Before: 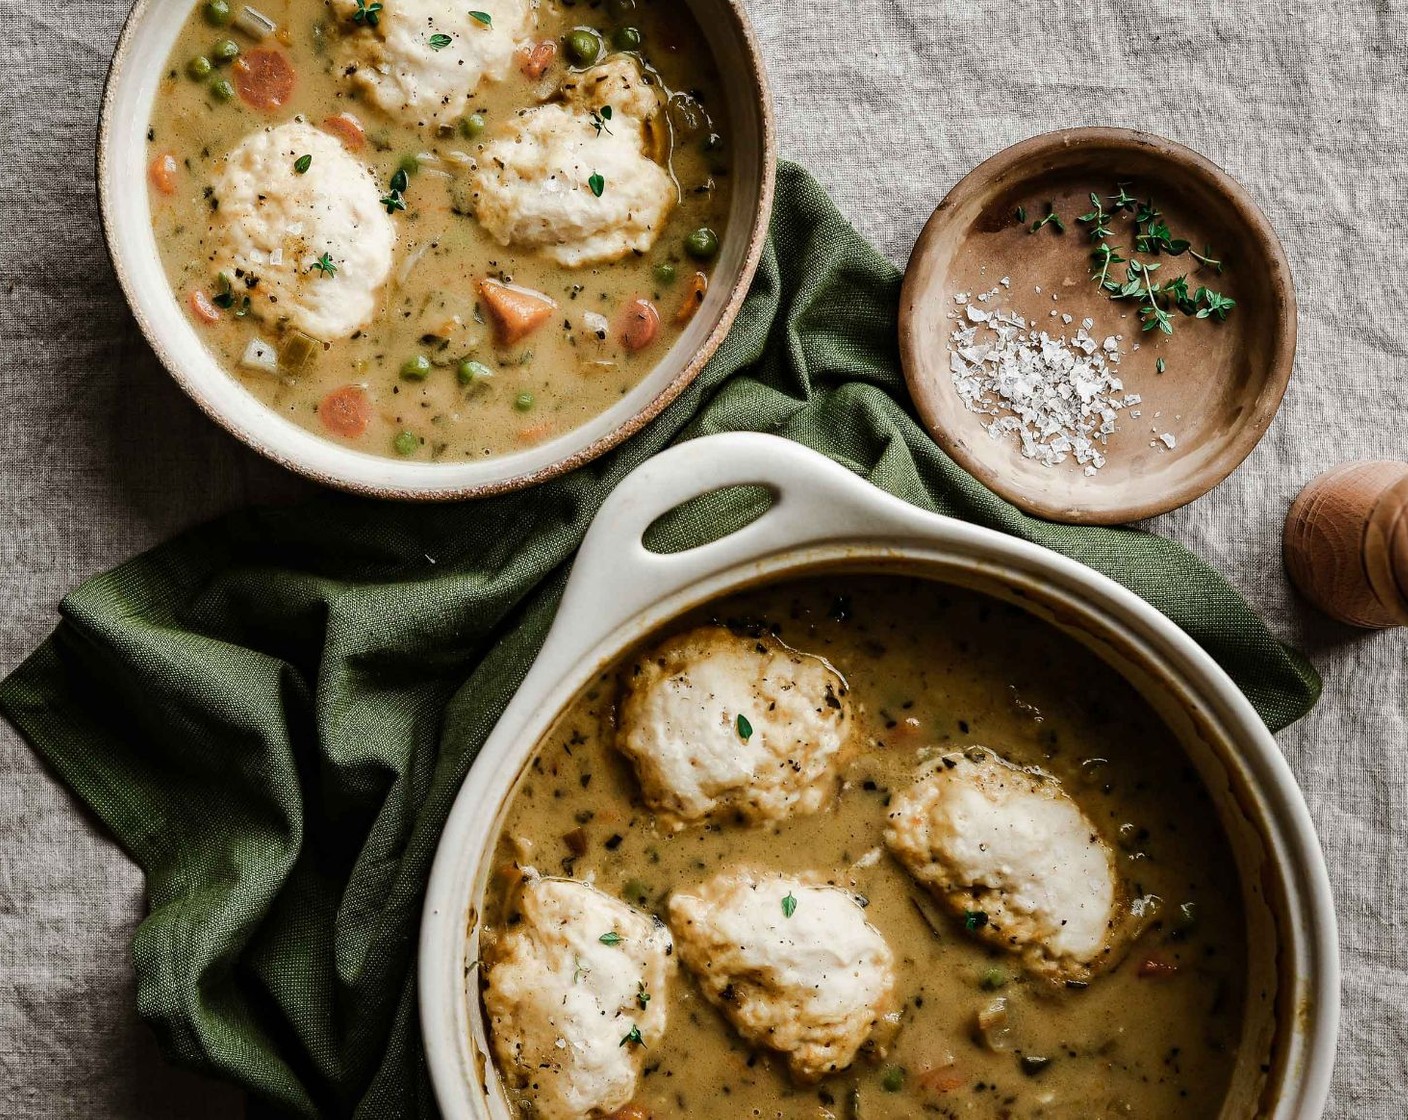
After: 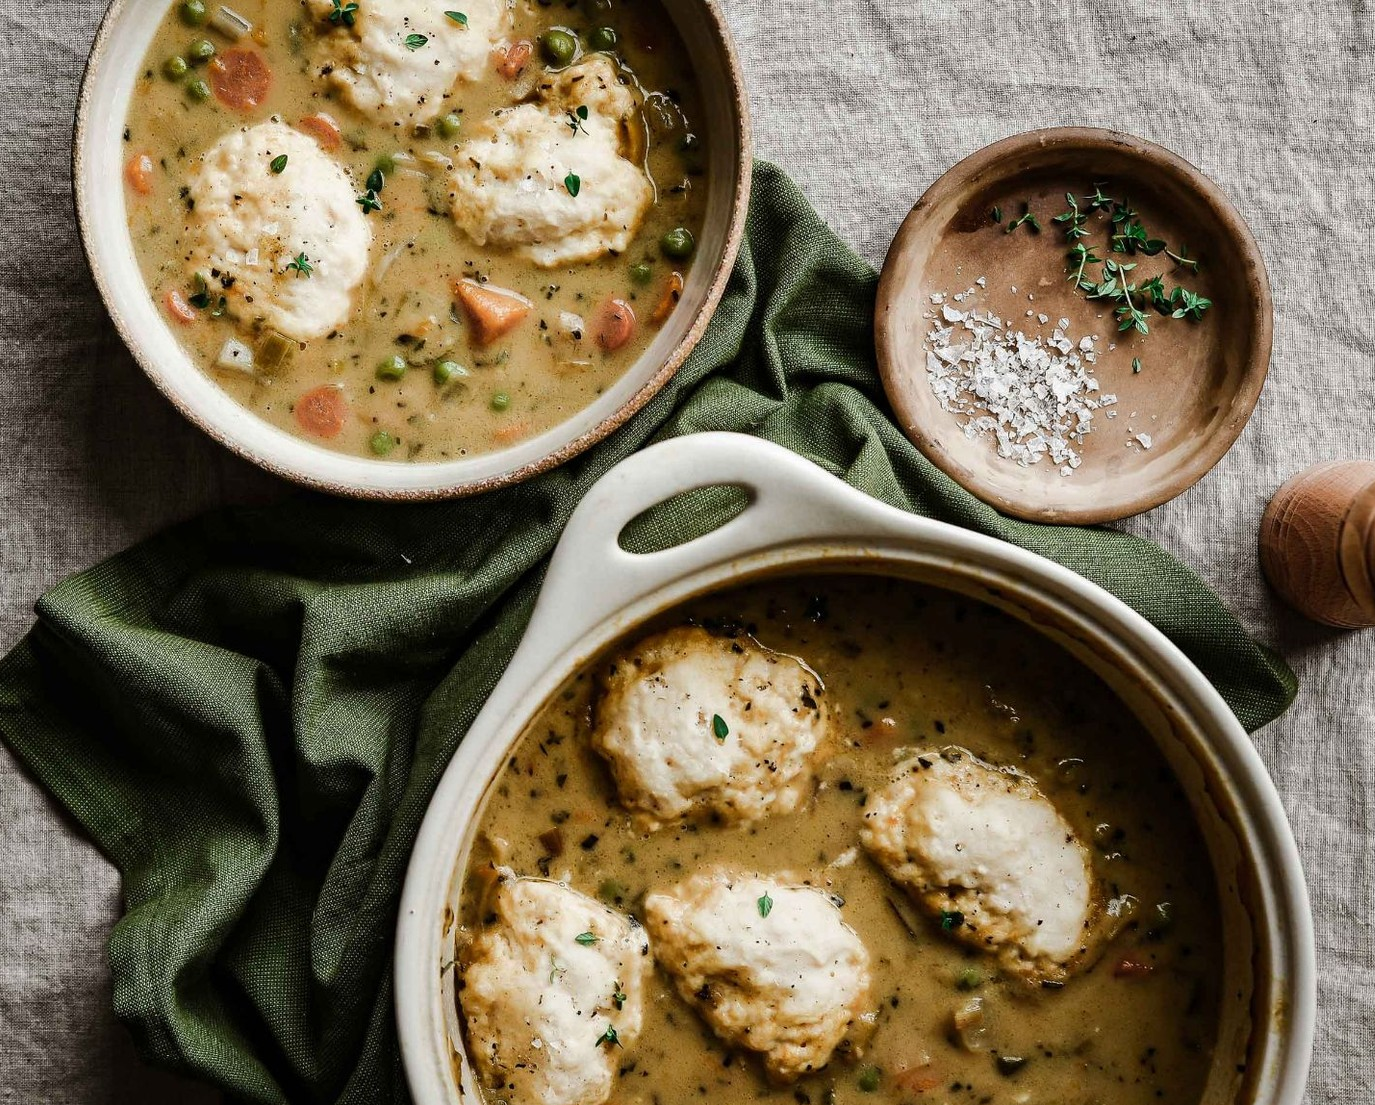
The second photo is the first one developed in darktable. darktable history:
crop and rotate: left 1.717%, right 0.625%, bottom 1.251%
